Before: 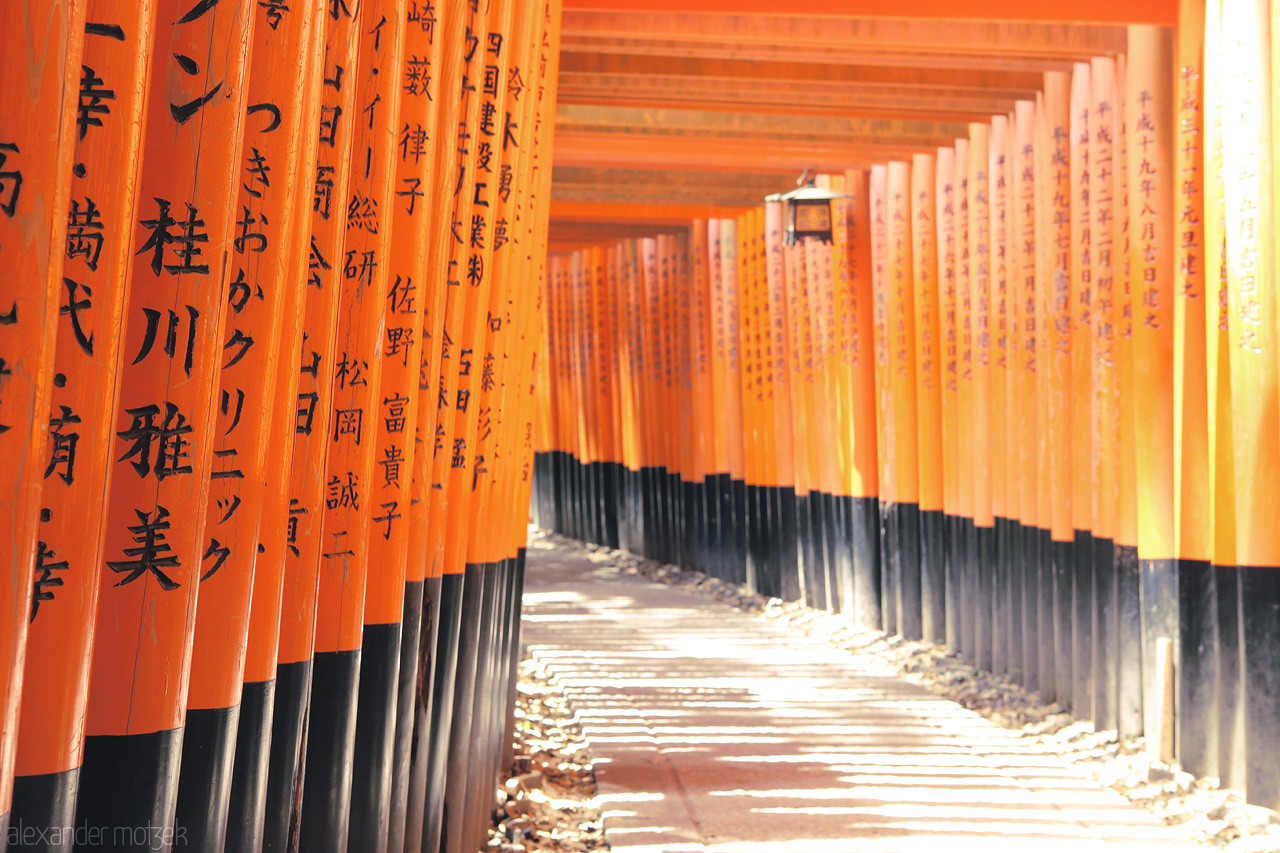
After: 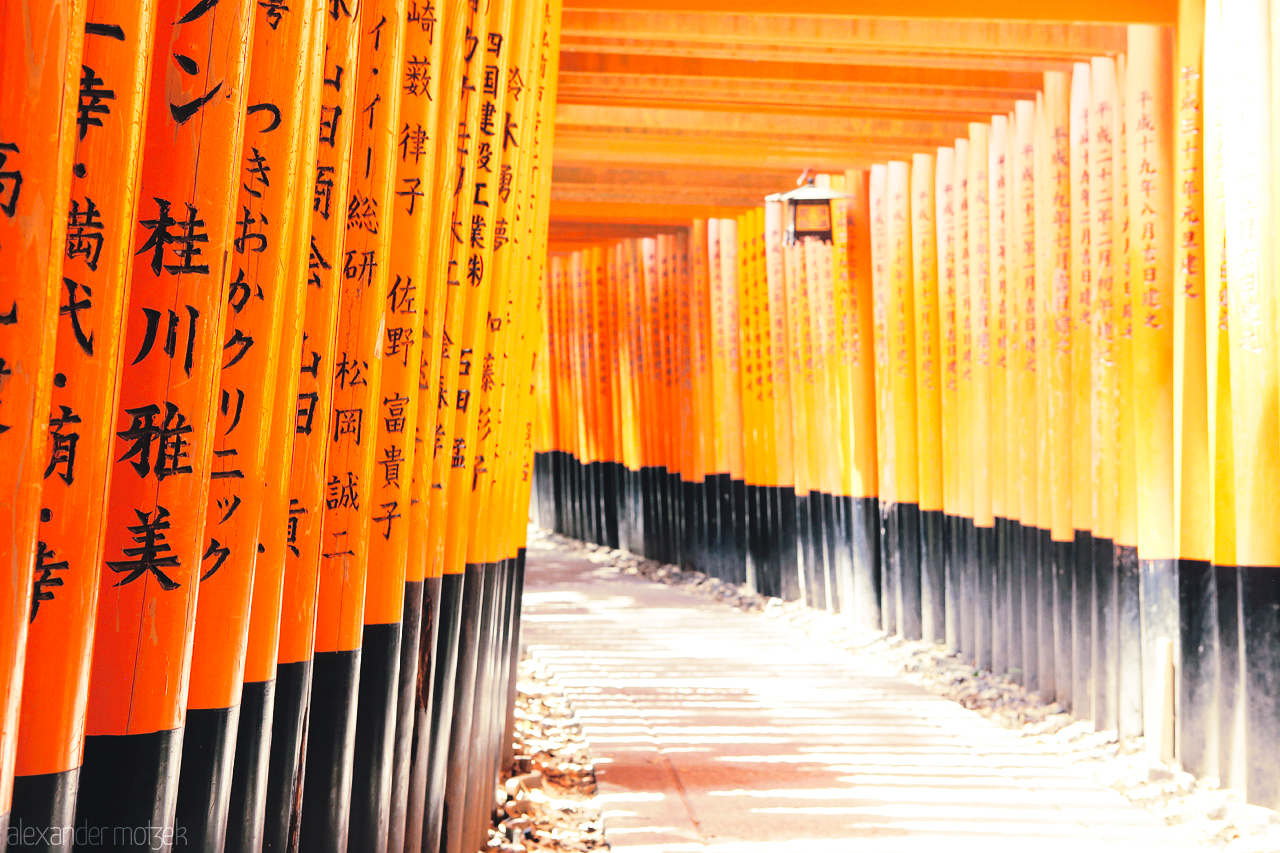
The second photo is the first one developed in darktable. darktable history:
tone curve: curves: ch0 [(0, 0) (0.003, 0.002) (0.011, 0.009) (0.025, 0.022) (0.044, 0.041) (0.069, 0.059) (0.1, 0.082) (0.136, 0.106) (0.177, 0.138) (0.224, 0.179) (0.277, 0.226) (0.335, 0.28) (0.399, 0.342) (0.468, 0.413) (0.543, 0.493) (0.623, 0.591) (0.709, 0.699) (0.801, 0.804) (0.898, 0.899) (1, 1)], preserve colors none
base curve: curves: ch0 [(0, 0) (0.028, 0.03) (0.121, 0.232) (0.46, 0.748) (0.859, 0.968) (1, 1)], preserve colors none
